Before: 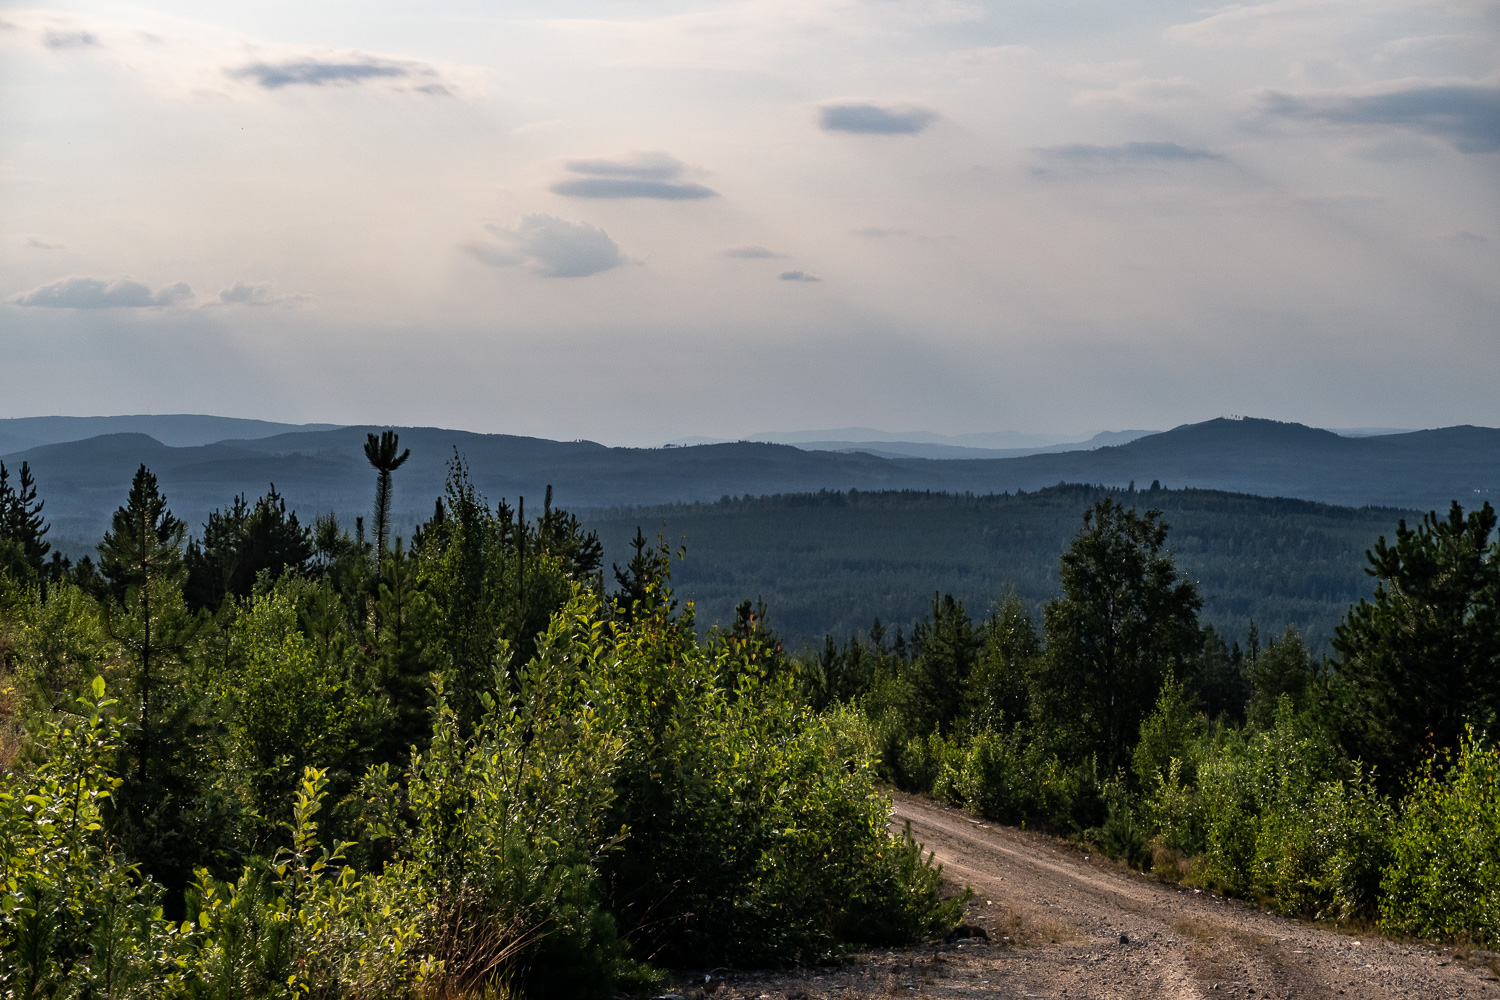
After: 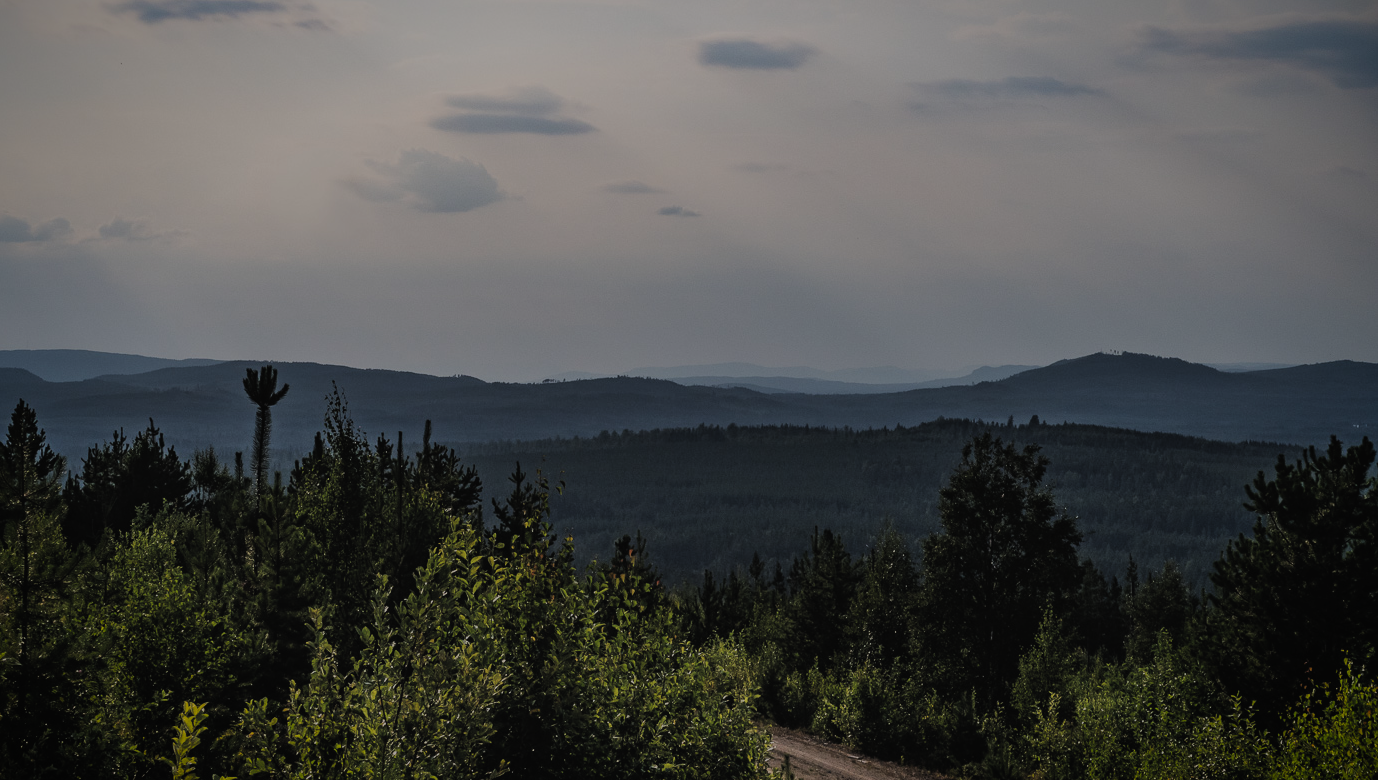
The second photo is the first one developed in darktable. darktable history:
crop: left 8.097%, top 6.551%, bottom 15.377%
exposure: black level correction -0.017, exposure -1.081 EV, compensate highlight preservation false
filmic rgb: black relative exposure -7.65 EV, white relative exposure 4.56 EV, threshold 2.95 EV, hardness 3.61, color science v4 (2020), enable highlight reconstruction true
vignetting: fall-off start 79.25%, saturation 0.365, width/height ratio 1.328, unbound false
